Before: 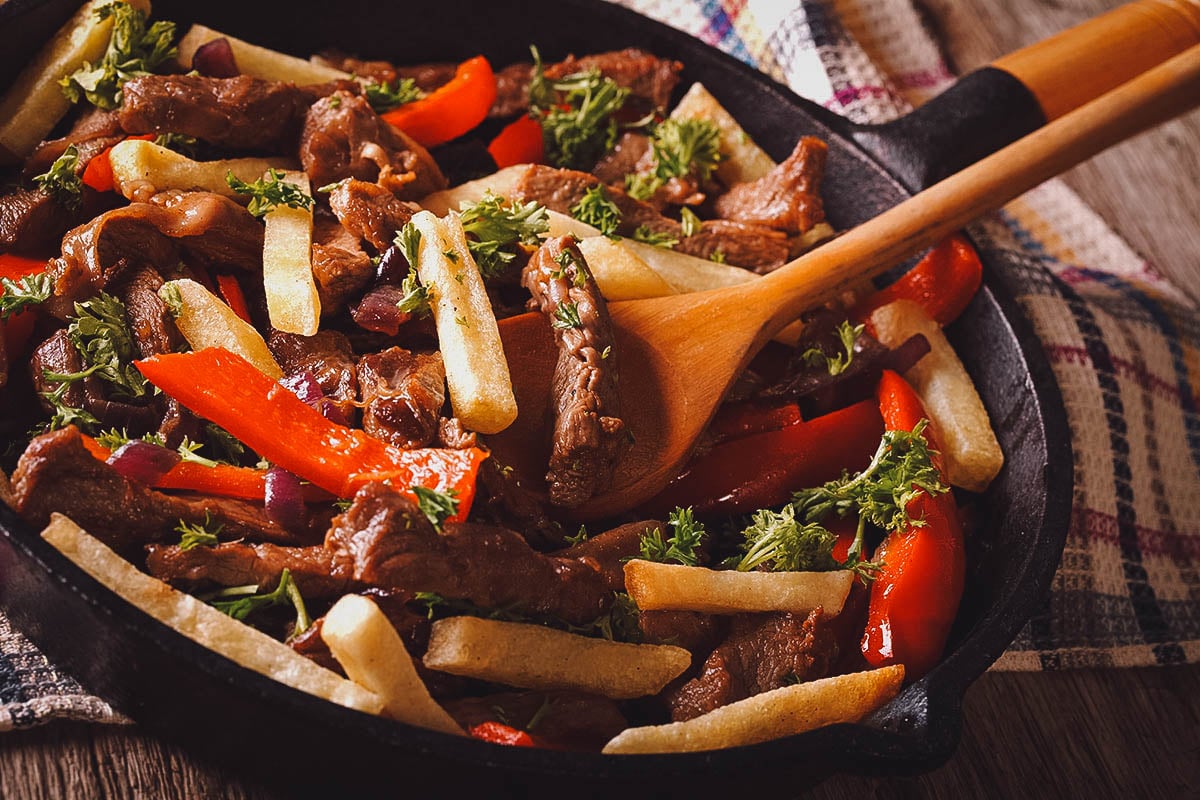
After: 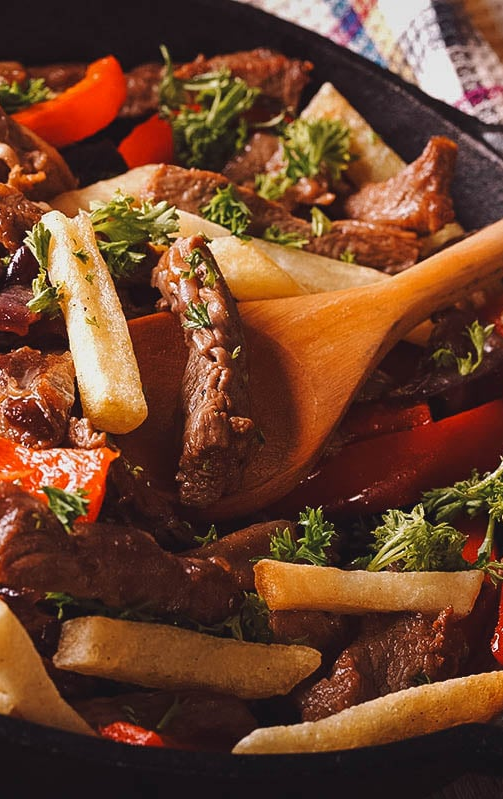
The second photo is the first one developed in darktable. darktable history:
crop: left 30.854%, right 27.157%
